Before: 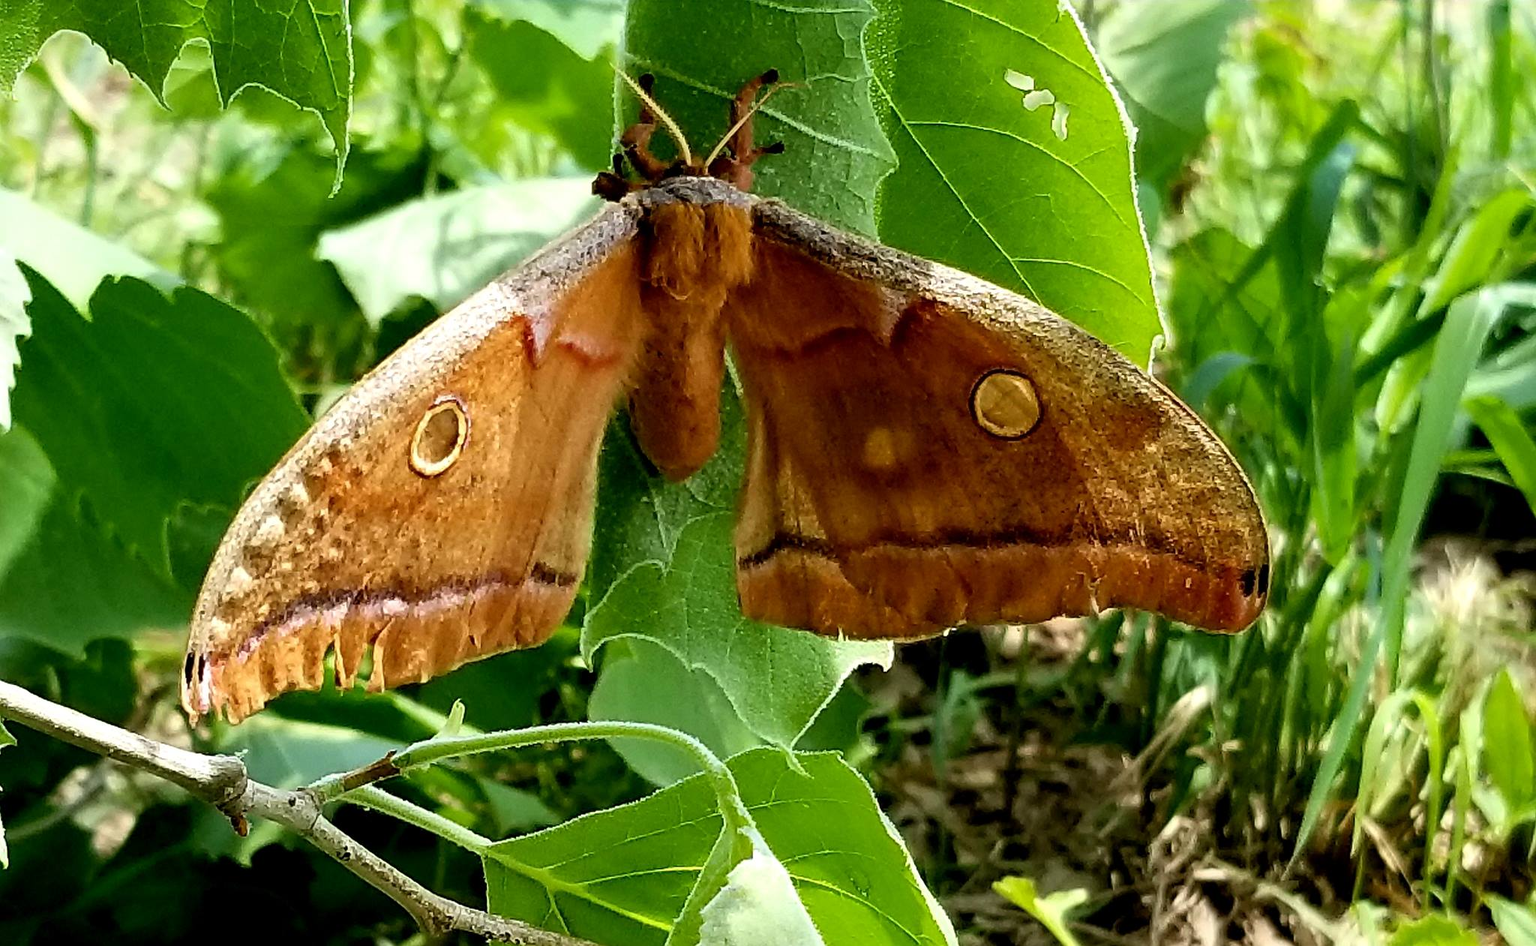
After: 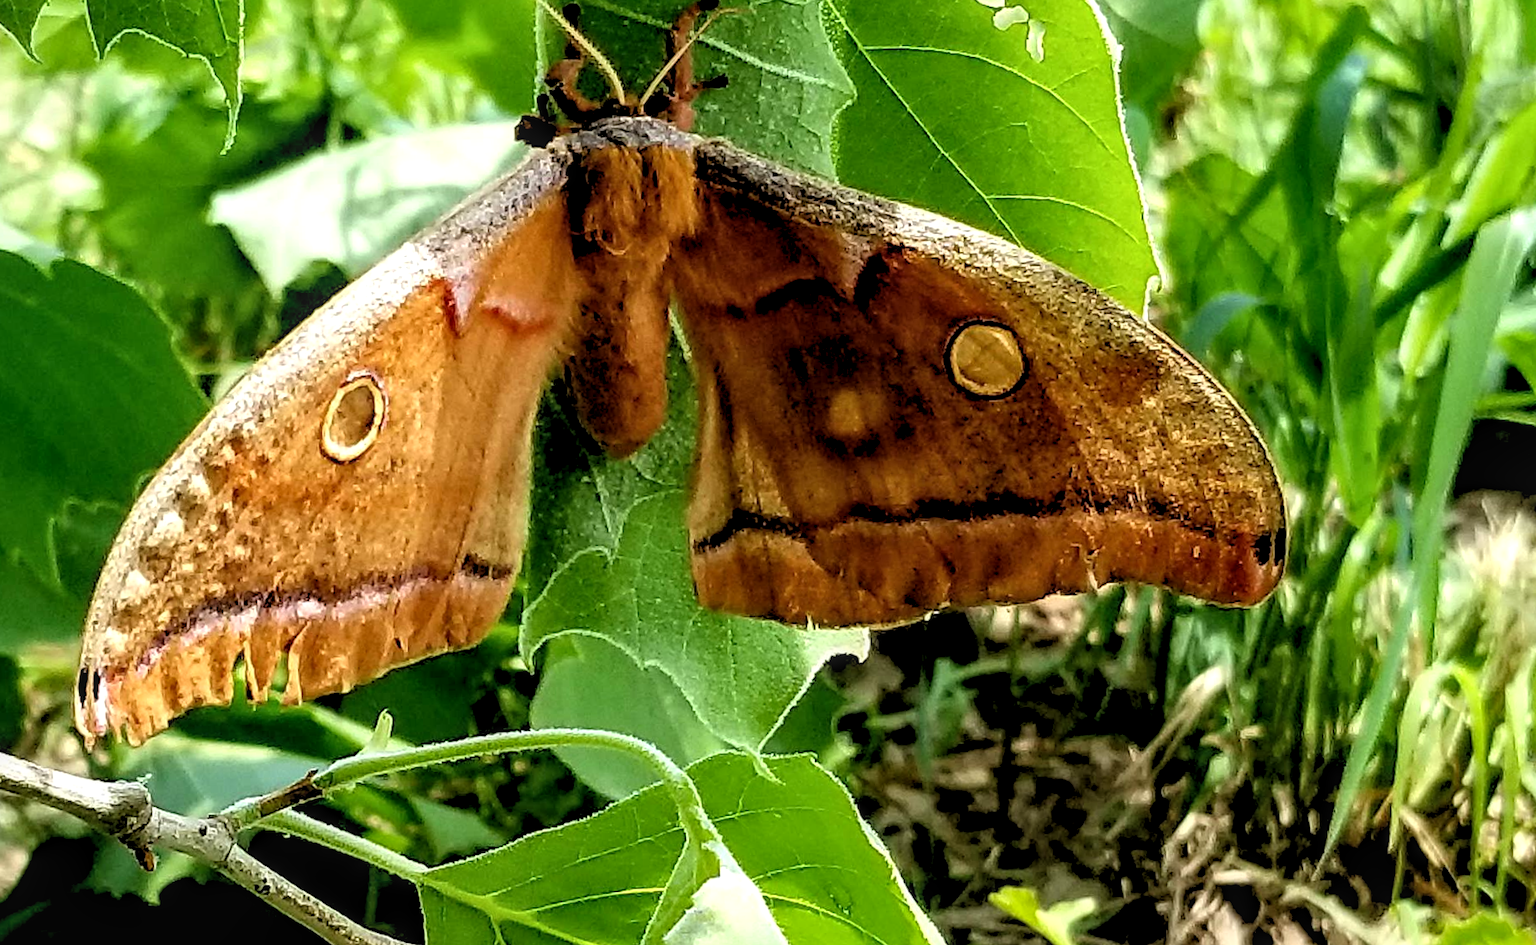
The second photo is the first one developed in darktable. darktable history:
crop and rotate: angle 1.96°, left 5.673%, top 5.673%
rgb levels: levels [[0.013, 0.434, 0.89], [0, 0.5, 1], [0, 0.5, 1]]
local contrast: on, module defaults
